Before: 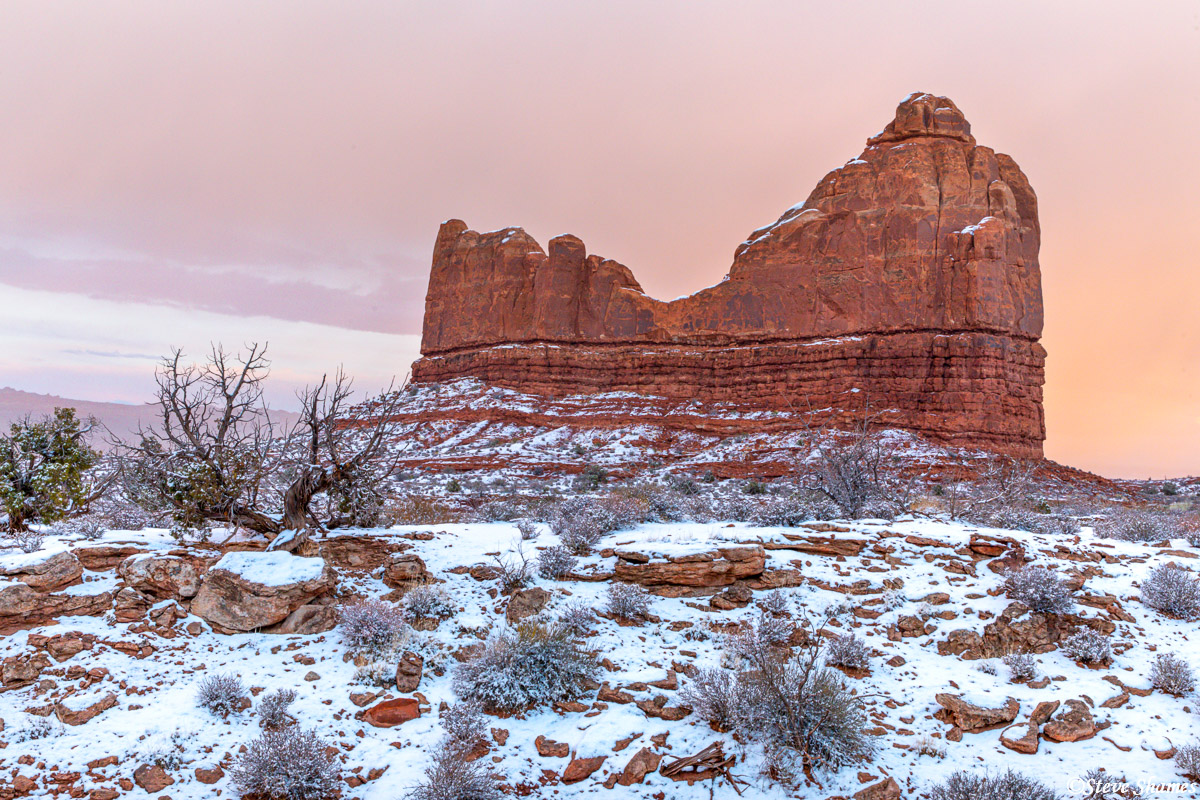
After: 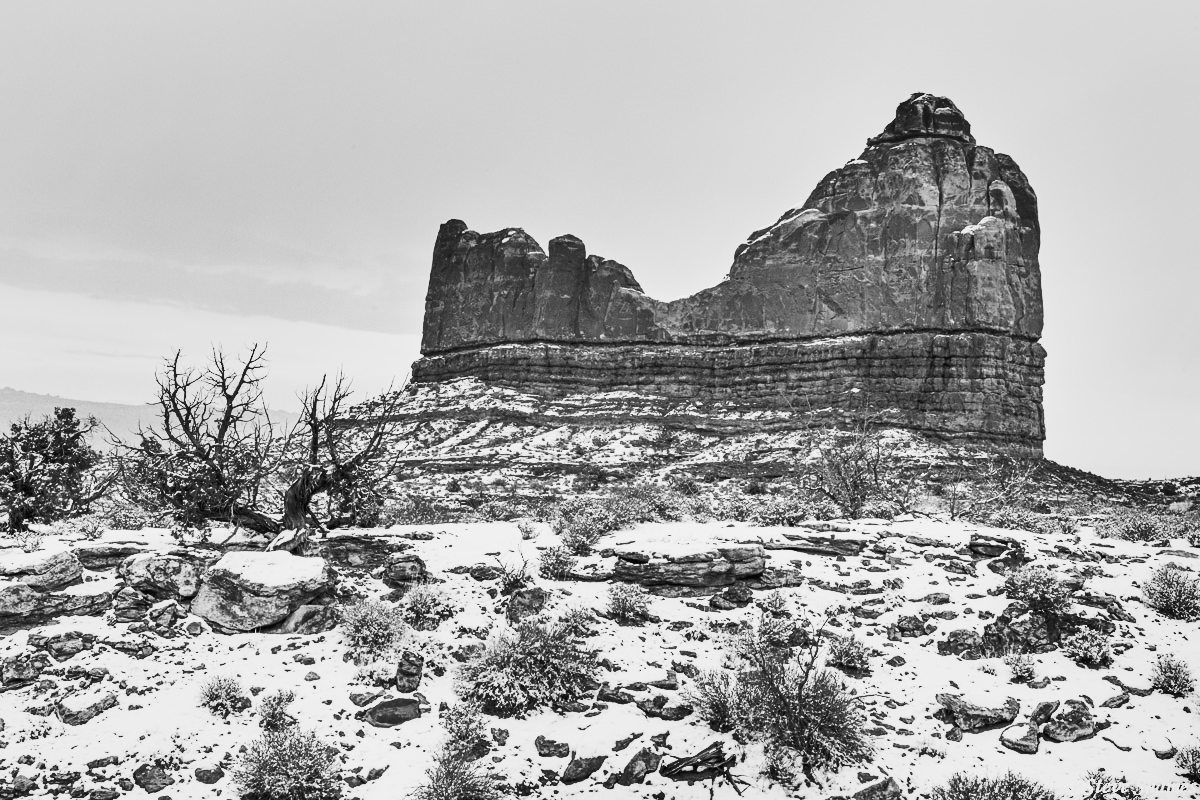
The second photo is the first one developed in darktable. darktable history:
contrast brightness saturation: contrast 0.53, brightness 0.47, saturation -1
shadows and highlights: white point adjustment -3.64, highlights -63.34, highlights color adjustment 42%, soften with gaussian
